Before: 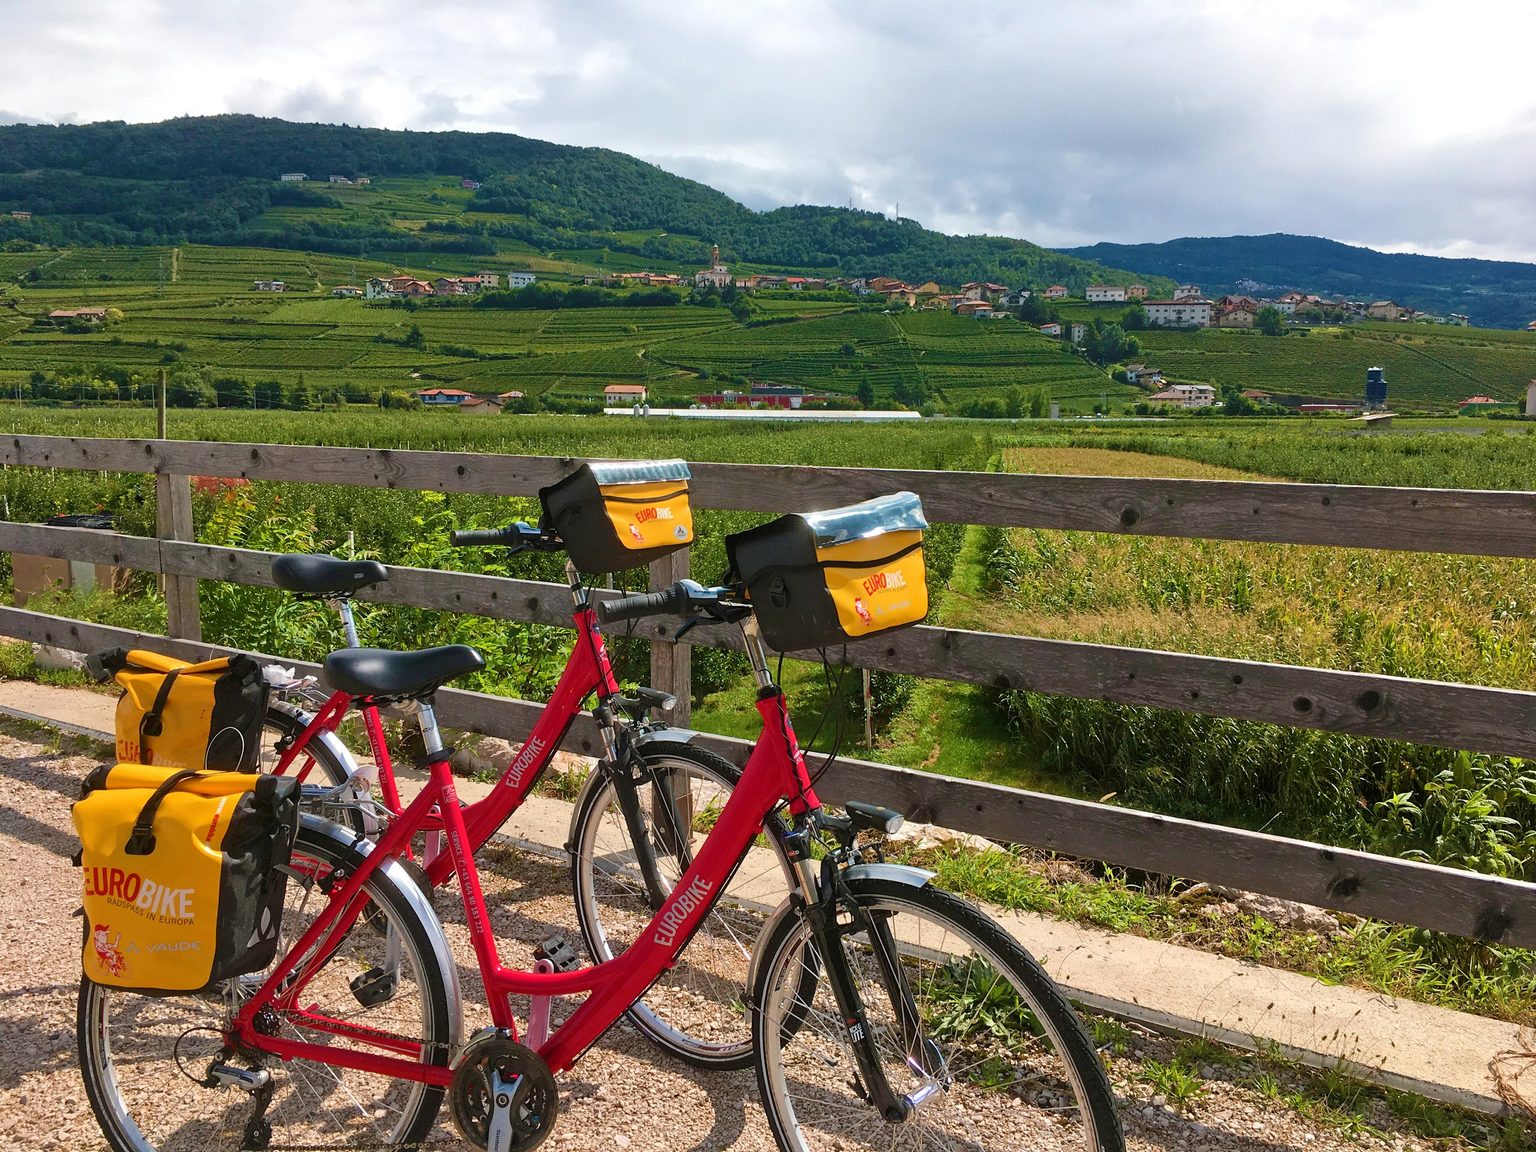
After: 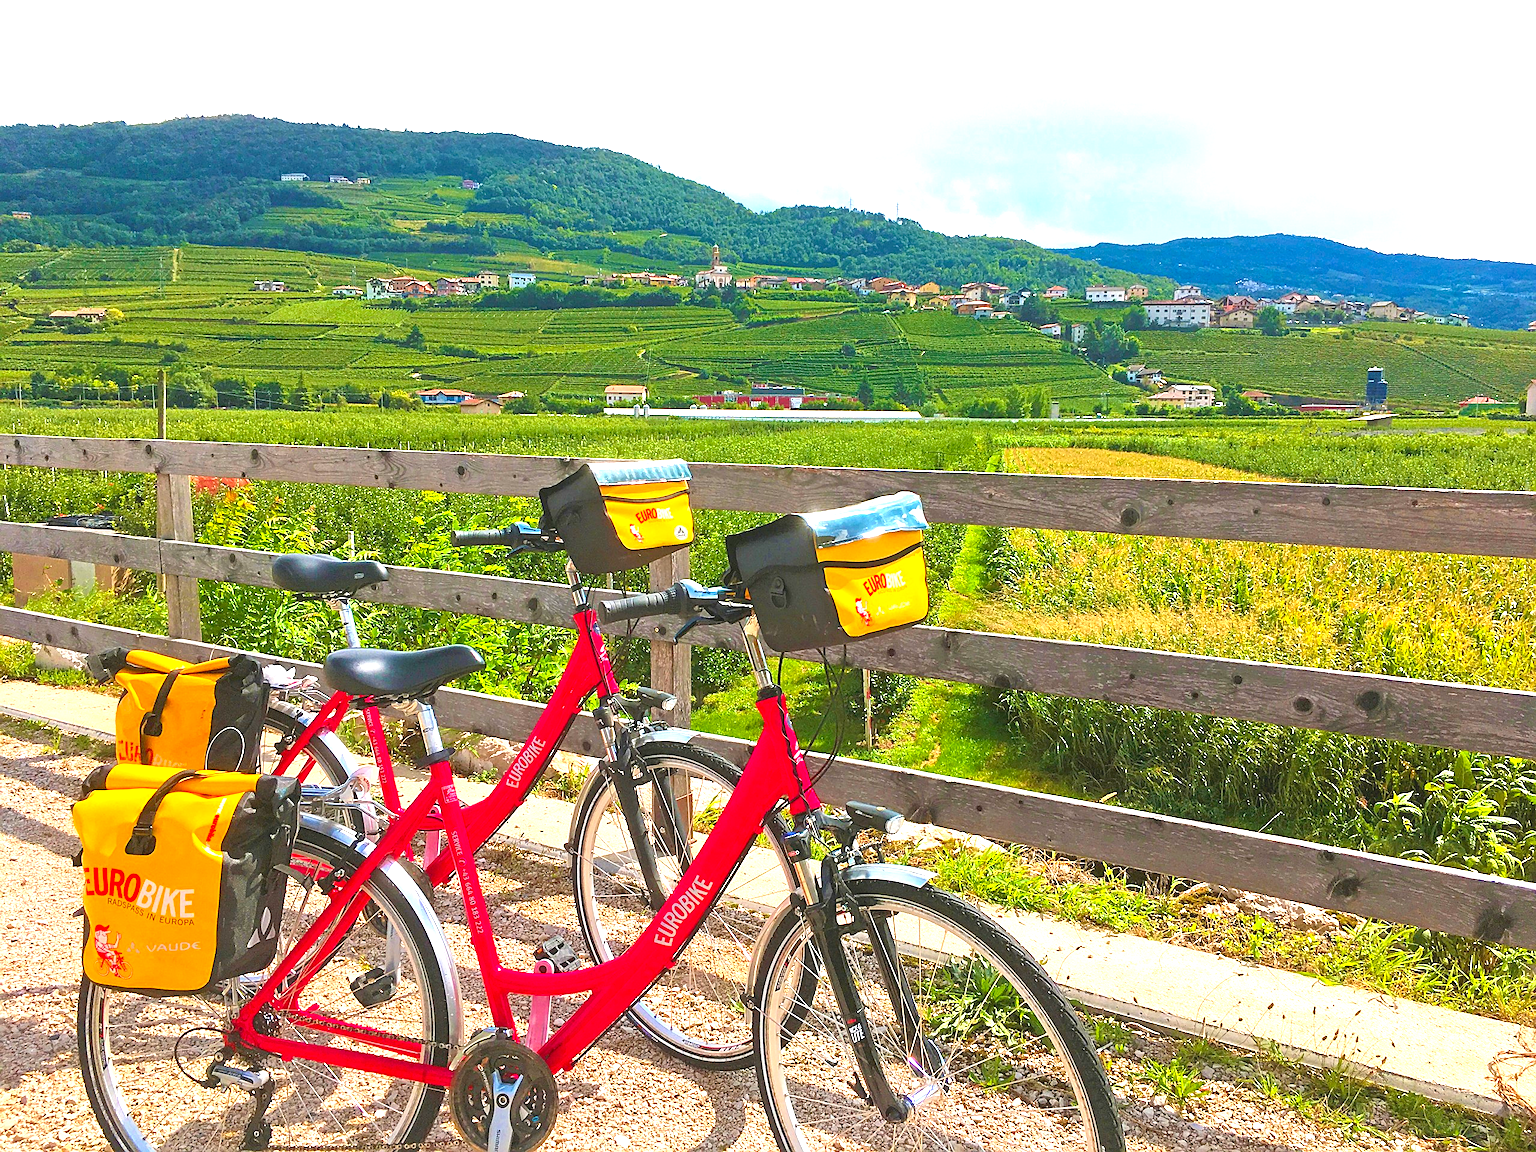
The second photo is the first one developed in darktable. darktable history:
exposure: black level correction 0, exposure 1.677 EV, compensate exposure bias true, compensate highlight preservation false
sharpen: amount 0.498
contrast brightness saturation: contrast -0.208, saturation 0.189
